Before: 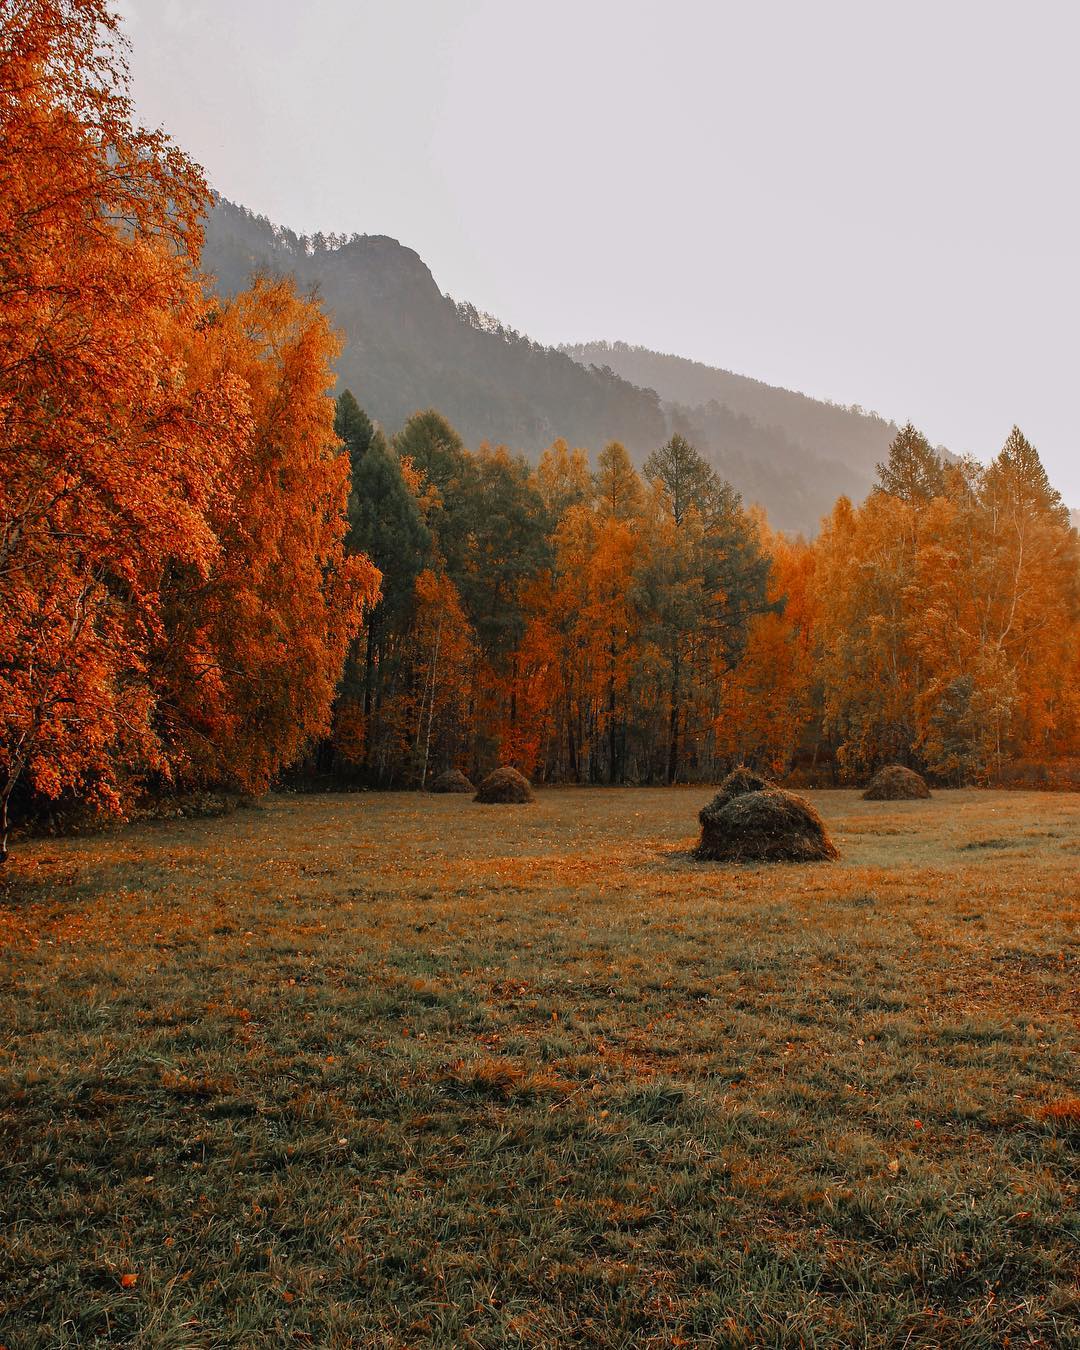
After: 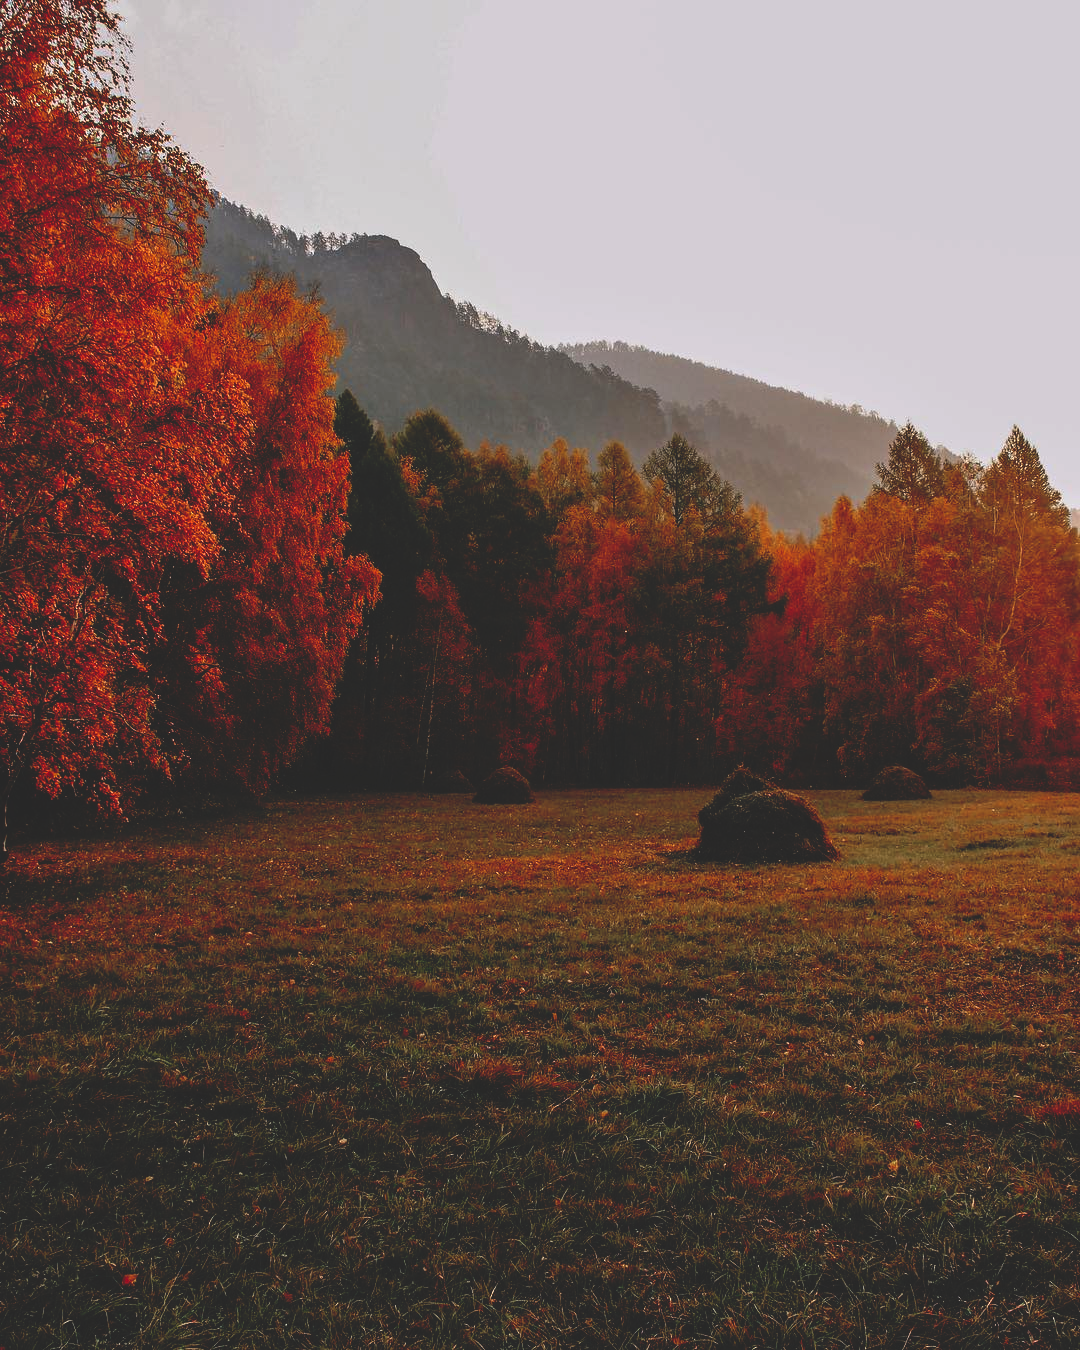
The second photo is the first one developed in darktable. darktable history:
tone equalizer: edges refinement/feathering 500, mask exposure compensation -1.57 EV, preserve details no
base curve: curves: ch0 [(0, 0.02) (0.083, 0.036) (1, 1)], preserve colors none
